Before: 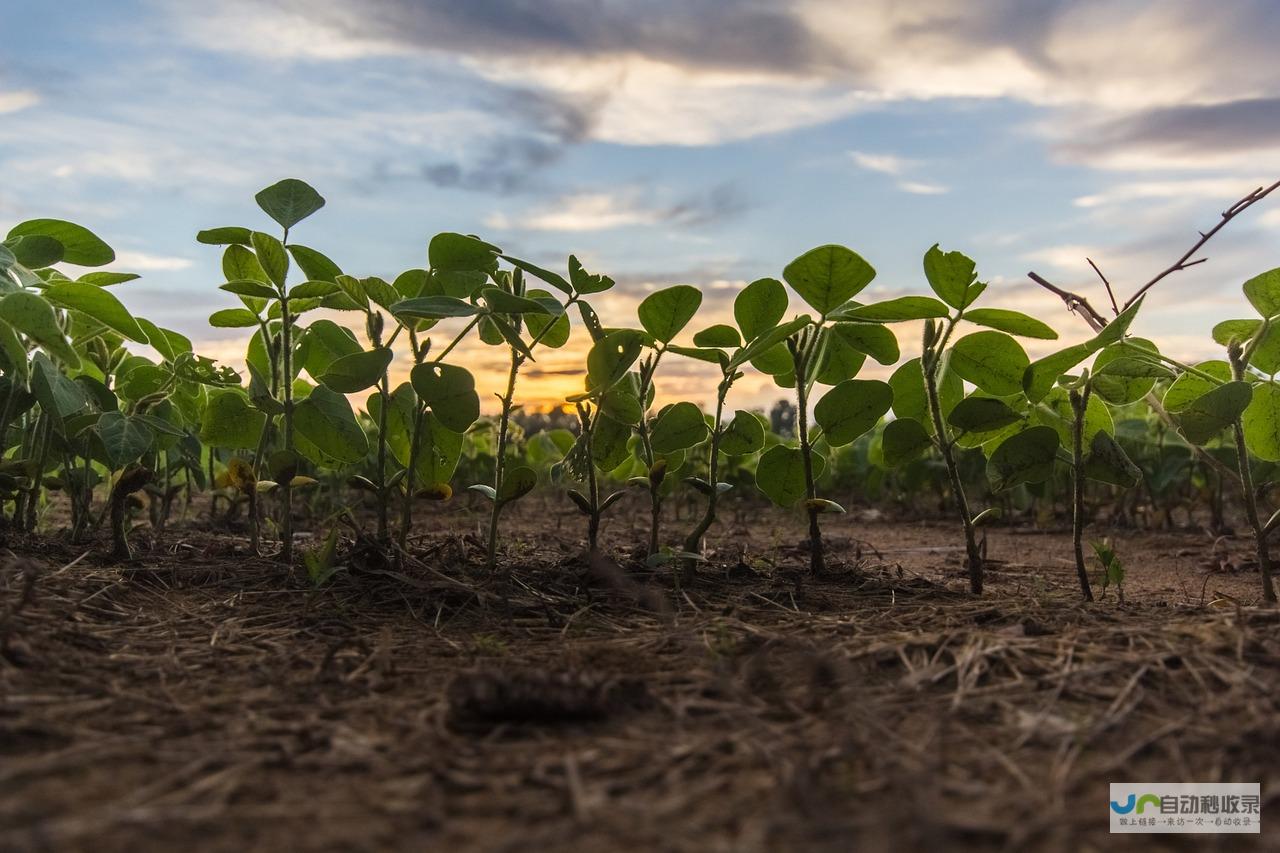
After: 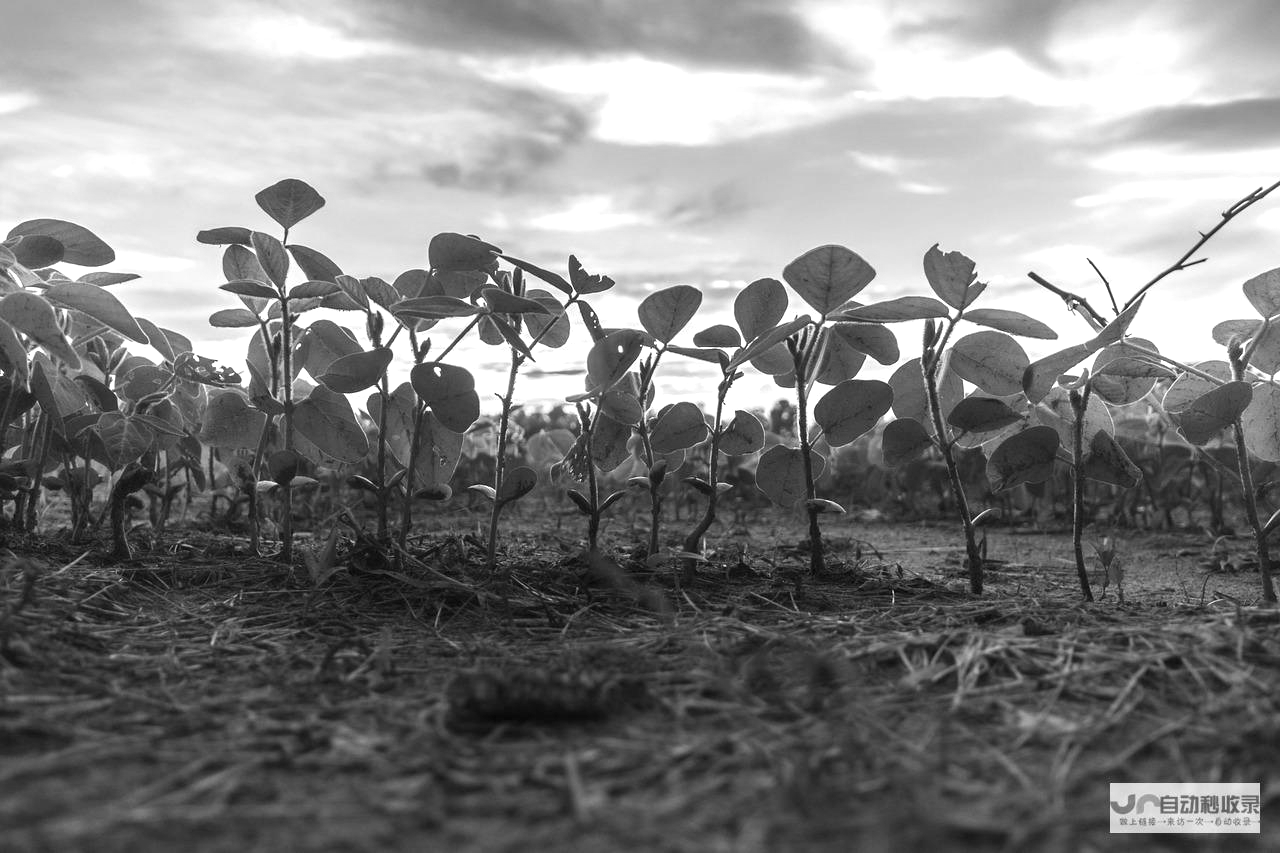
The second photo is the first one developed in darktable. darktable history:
exposure: black level correction -0.001, exposure 0.9 EV, compensate exposure bias true, compensate highlight preservation false
color zones: curves: ch1 [(0.239, 0.552) (0.75, 0.5)]; ch2 [(0.25, 0.462) (0.749, 0.457)], mix 25.94%
monochrome: a 26.22, b 42.67, size 0.8
